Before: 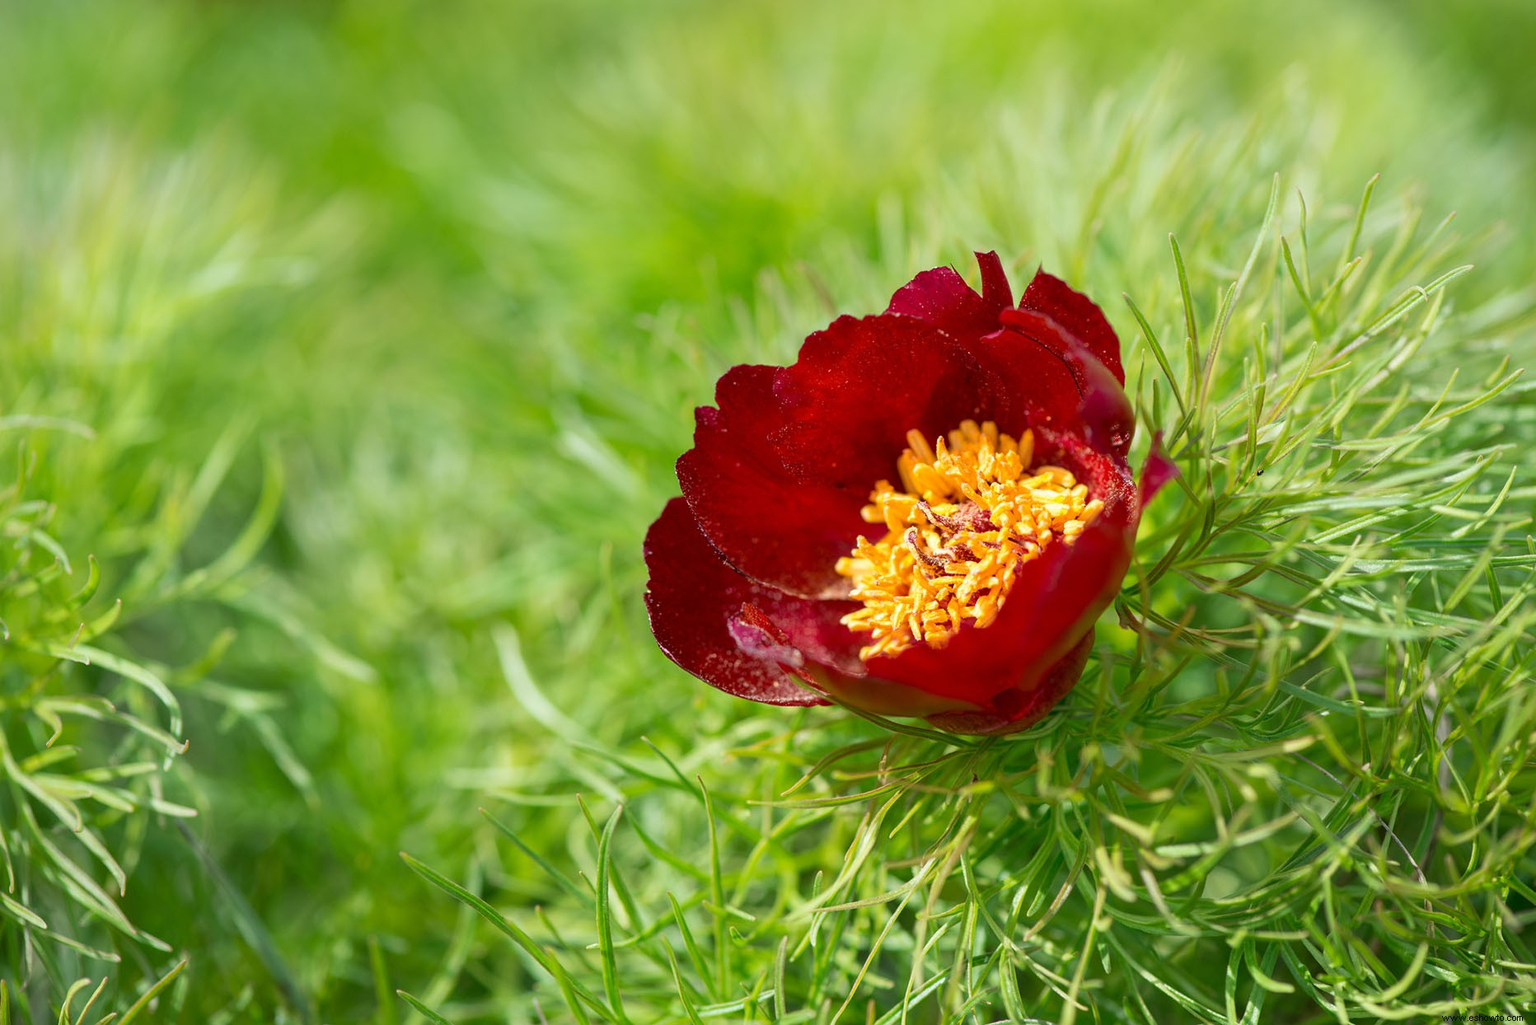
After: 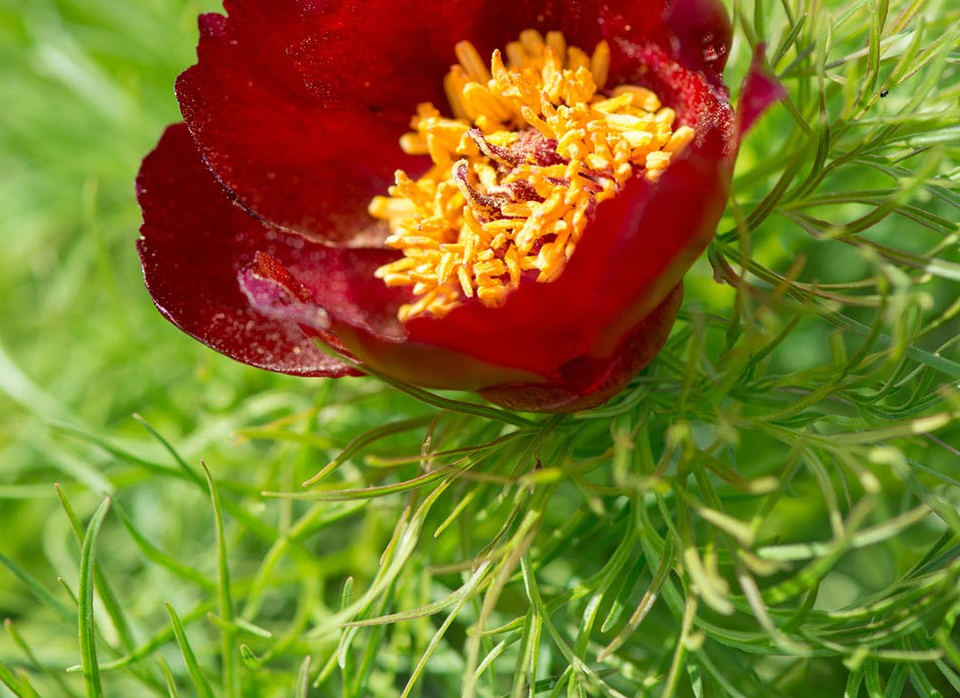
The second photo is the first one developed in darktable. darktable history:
crop: left 34.619%, top 38.633%, right 13.852%, bottom 5.178%
